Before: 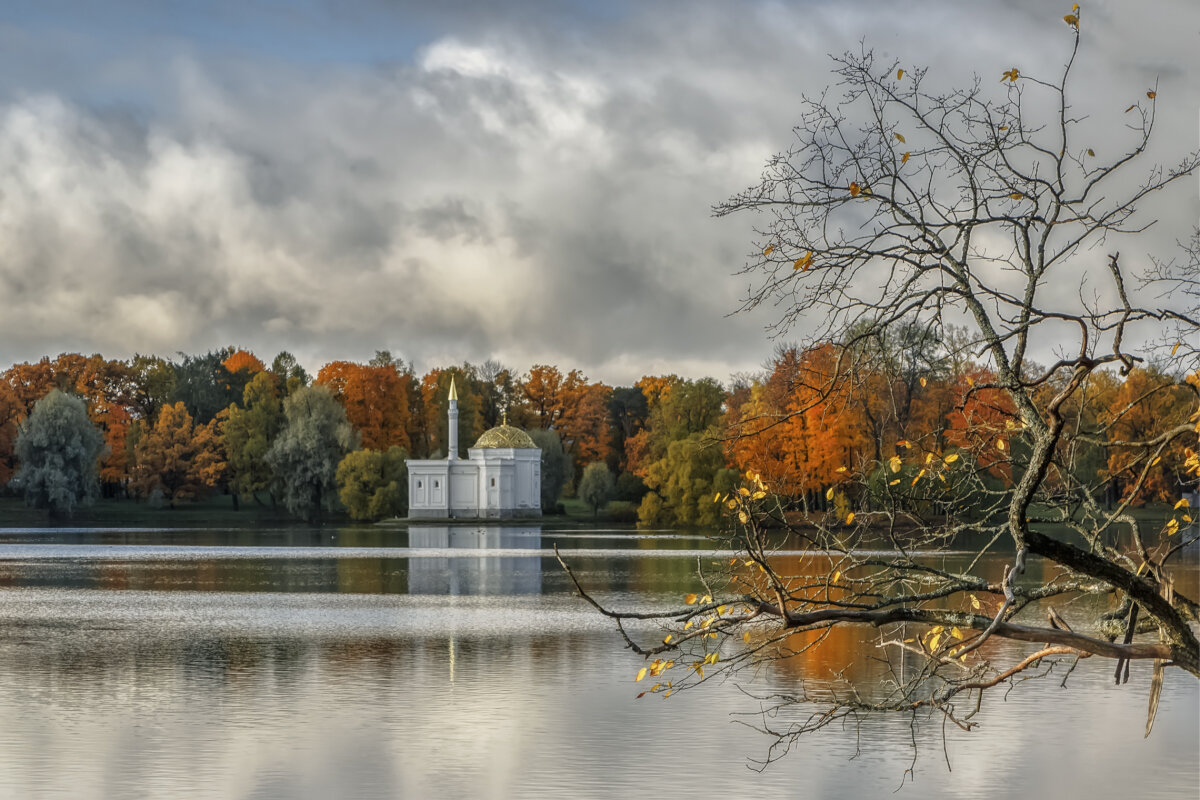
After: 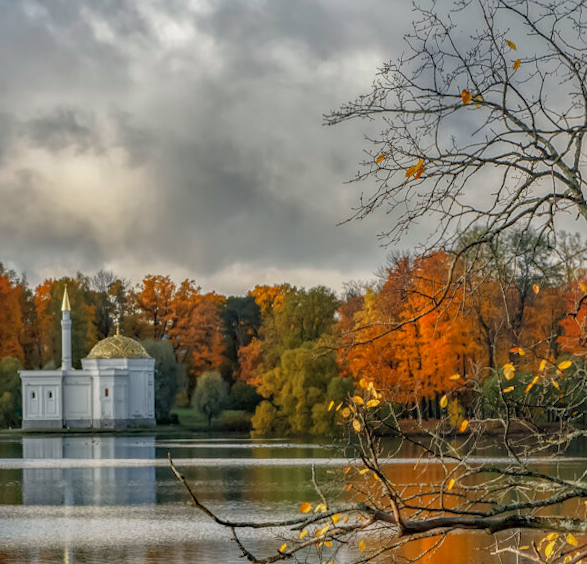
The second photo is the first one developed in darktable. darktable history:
crop: left 32.075%, top 10.976%, right 18.355%, bottom 17.596%
haze removal: compatibility mode true, adaptive false
shadows and highlights: on, module defaults
rotate and perspective: rotation -0.45°, automatic cropping original format, crop left 0.008, crop right 0.992, crop top 0.012, crop bottom 0.988
